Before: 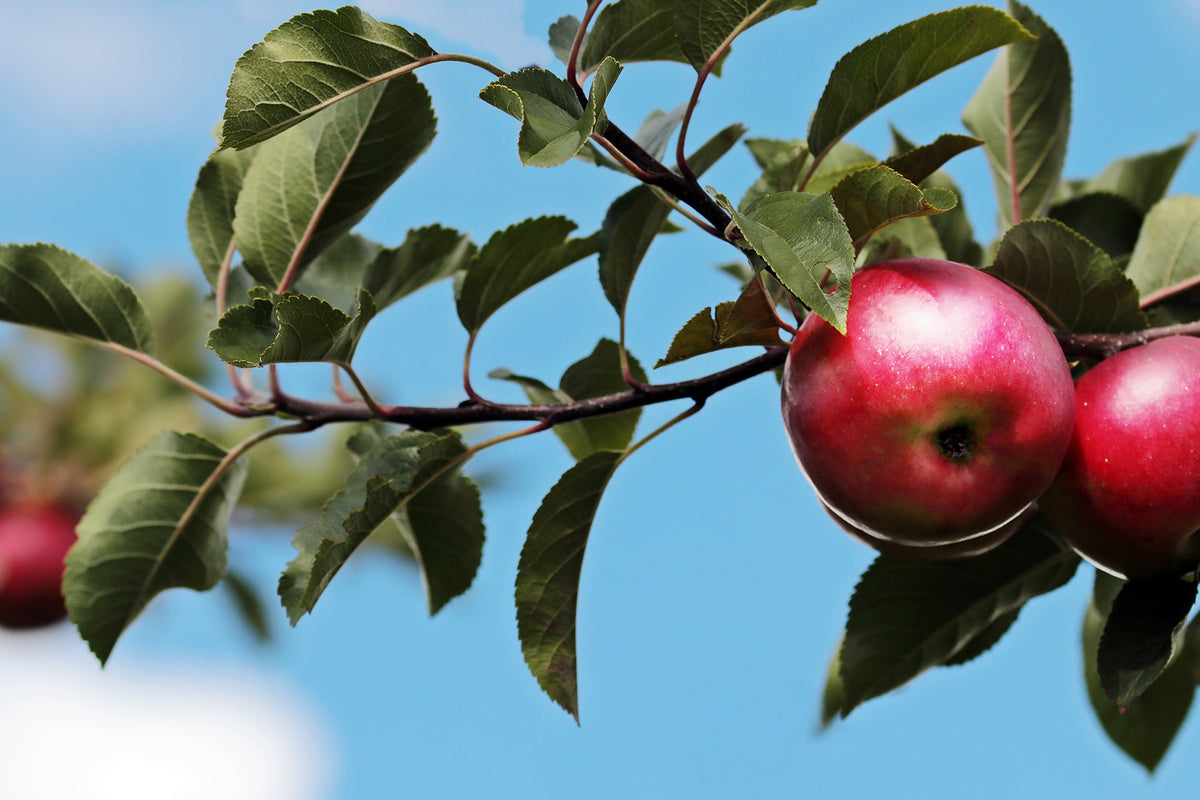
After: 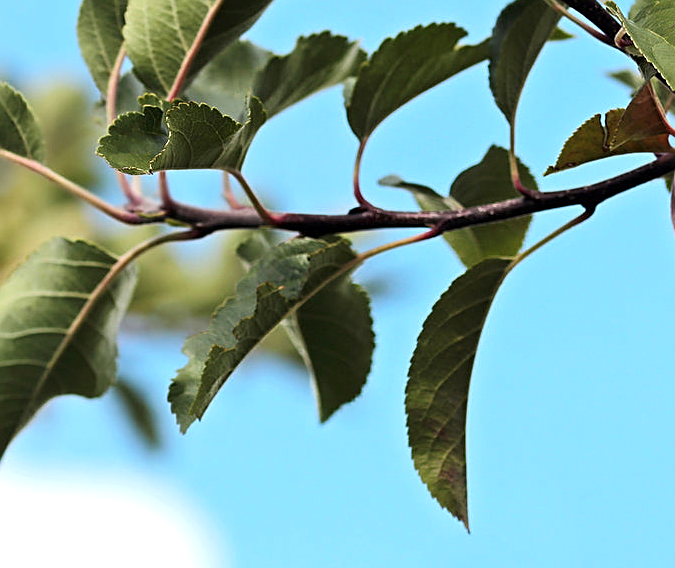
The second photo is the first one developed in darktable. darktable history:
crop: left 9.173%, top 24.146%, right 34.567%, bottom 4.787%
sharpen: on, module defaults
exposure: exposure 0.609 EV, compensate highlight preservation false
